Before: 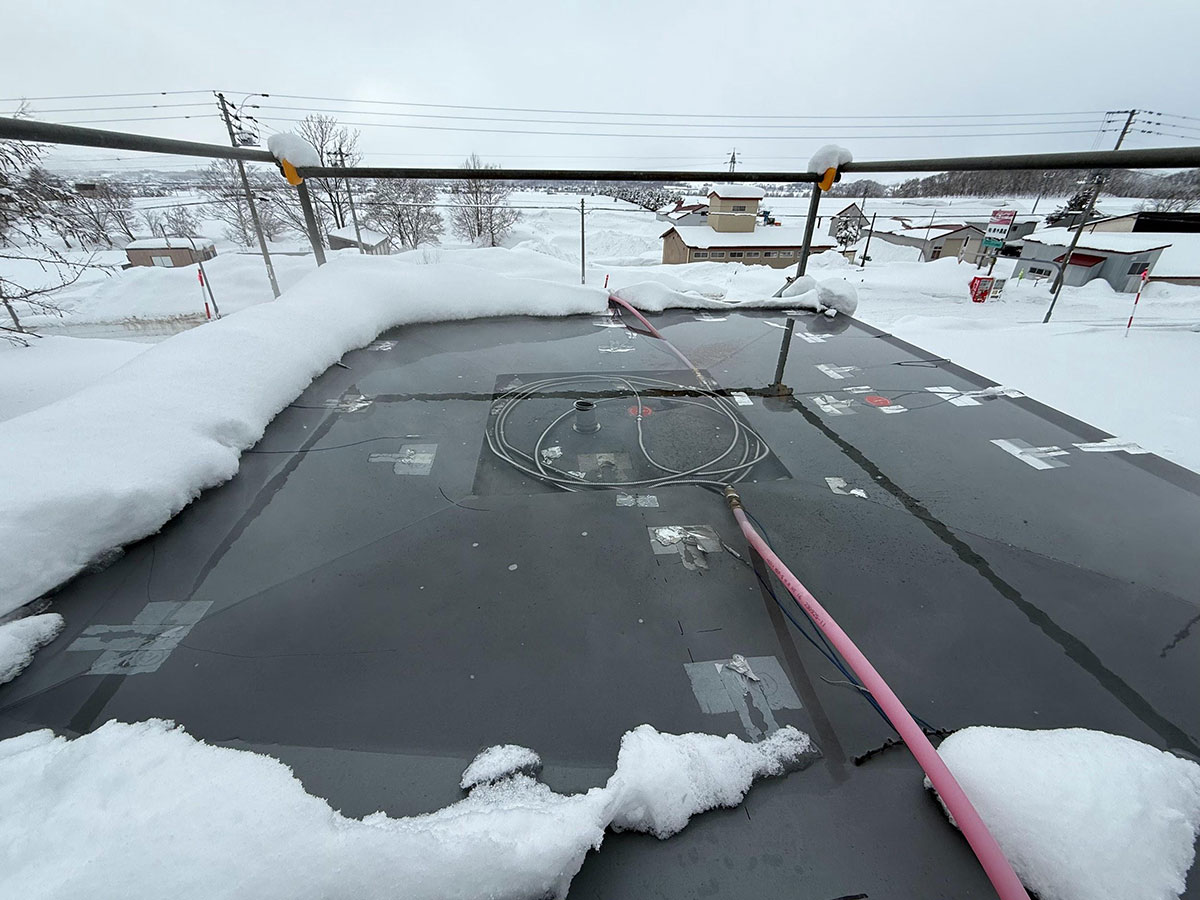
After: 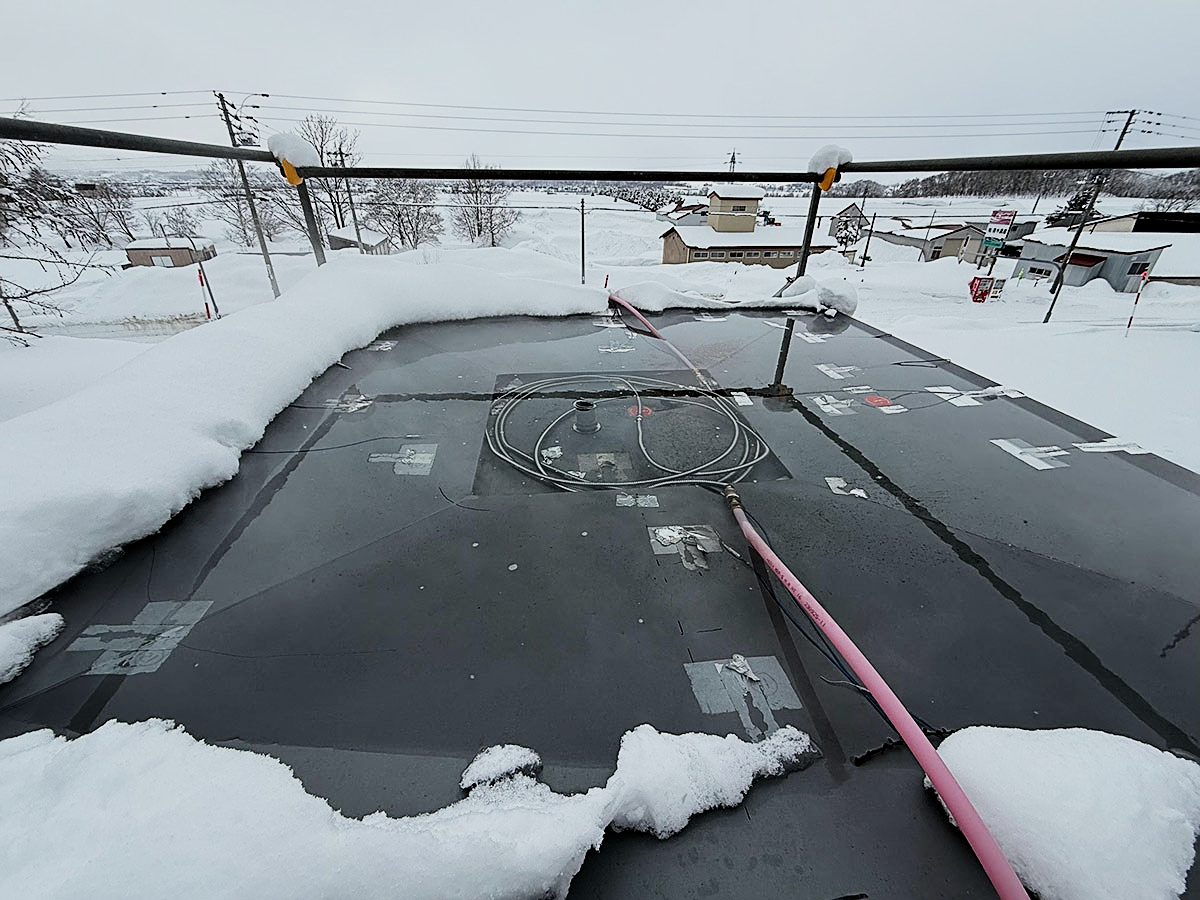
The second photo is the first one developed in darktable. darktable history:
sharpen: on, module defaults
filmic rgb: black relative exposure -7.5 EV, white relative exposure 5 EV, hardness 3.31, contrast 1.3, contrast in shadows safe
